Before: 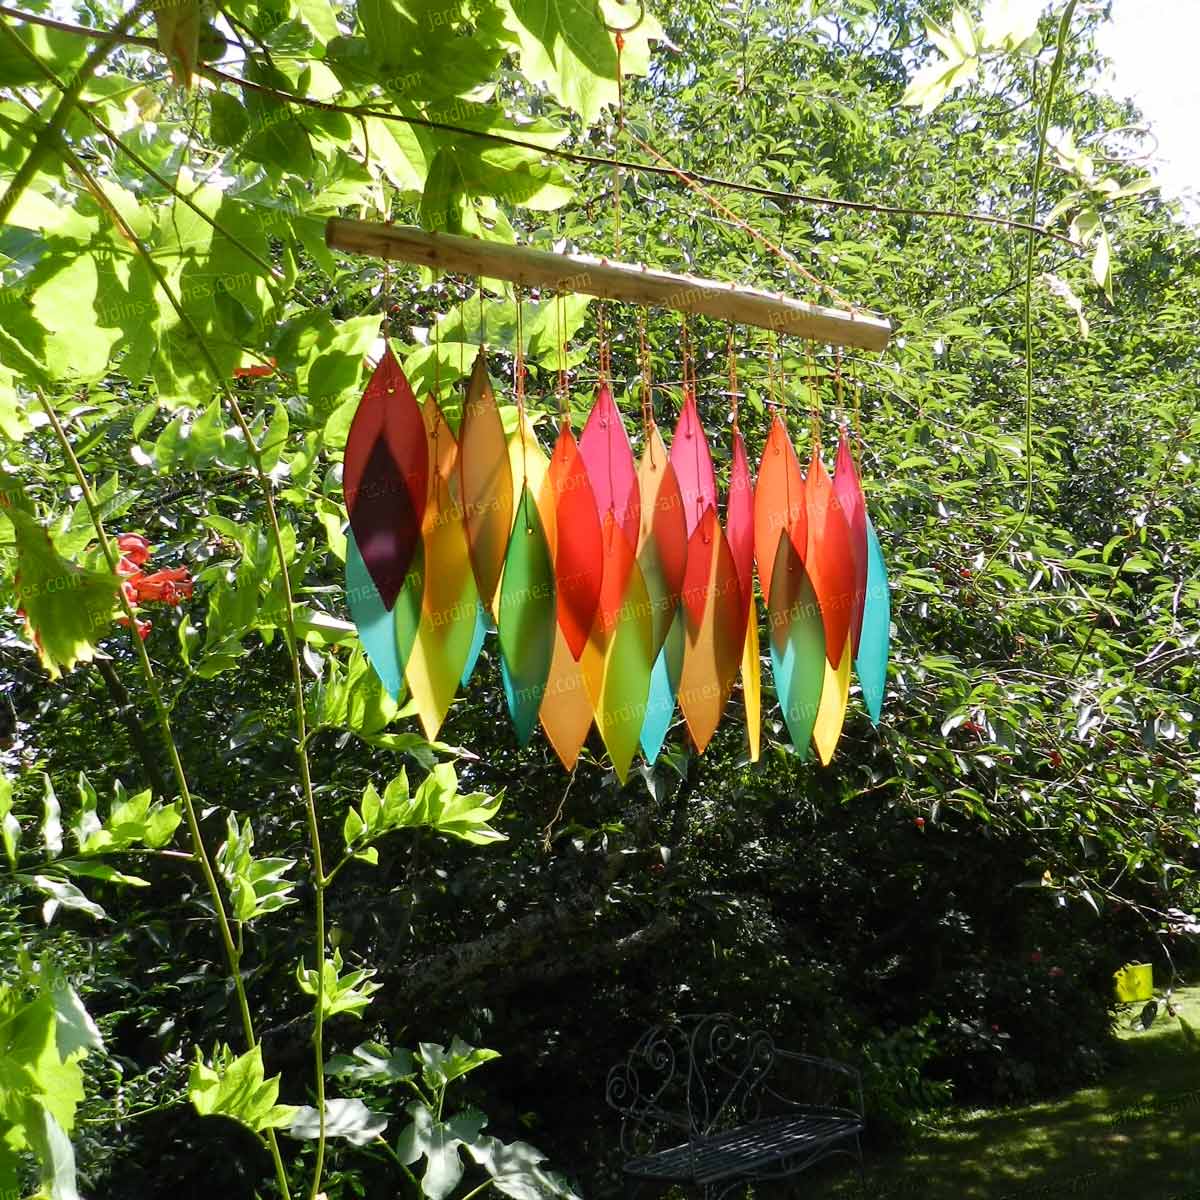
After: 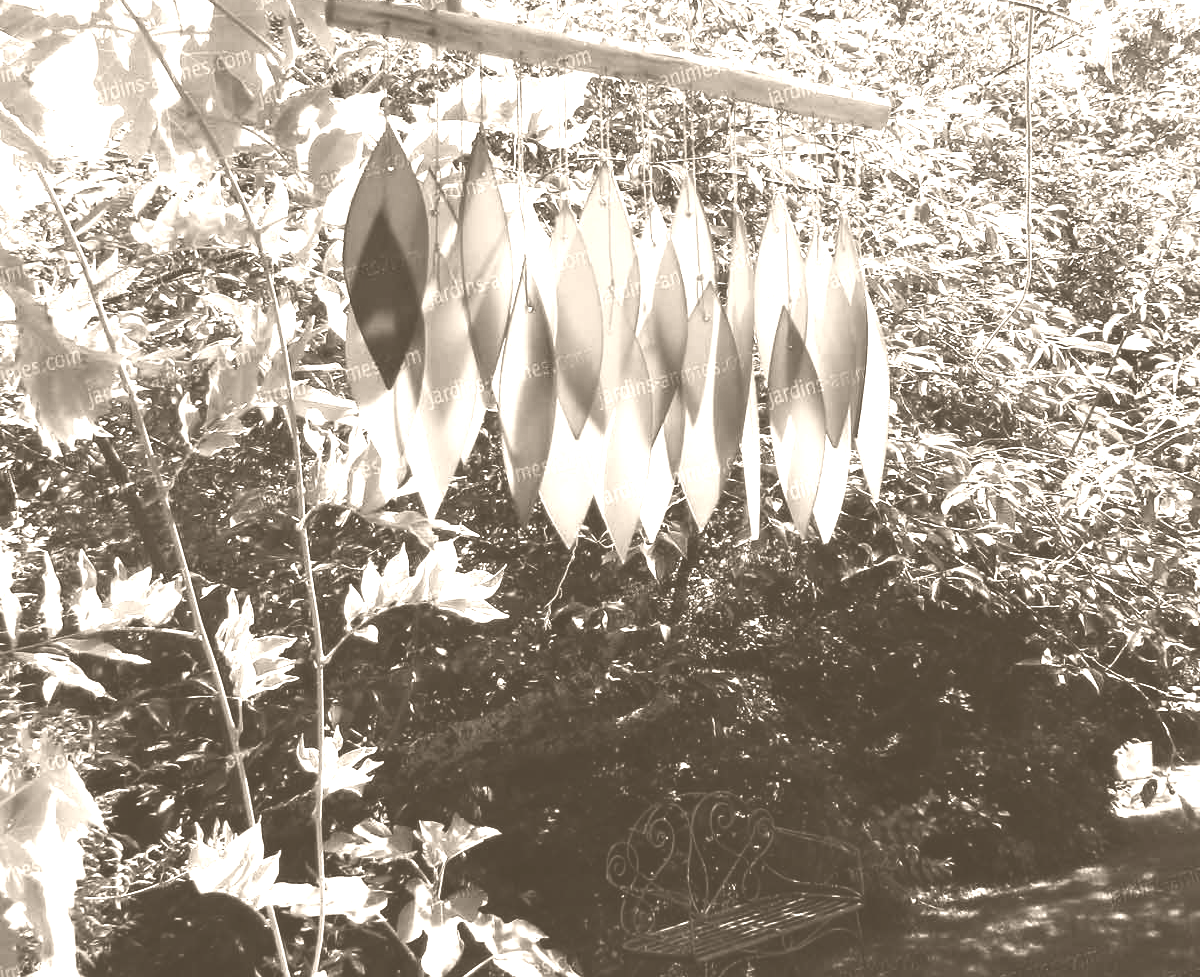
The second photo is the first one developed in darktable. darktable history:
colorize: hue 34.49°, saturation 35.33%, source mix 100%, version 1
crop and rotate: top 18.507%
contrast brightness saturation: contrast 0.24, brightness 0.09
